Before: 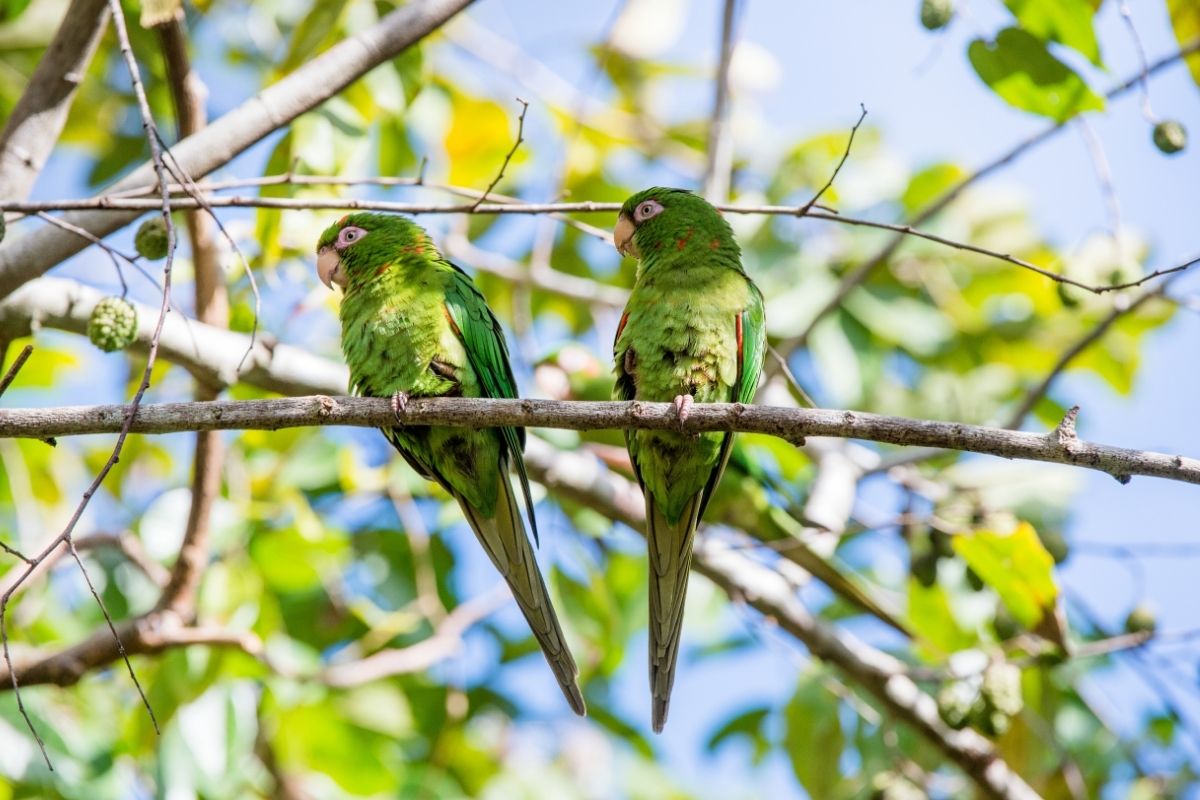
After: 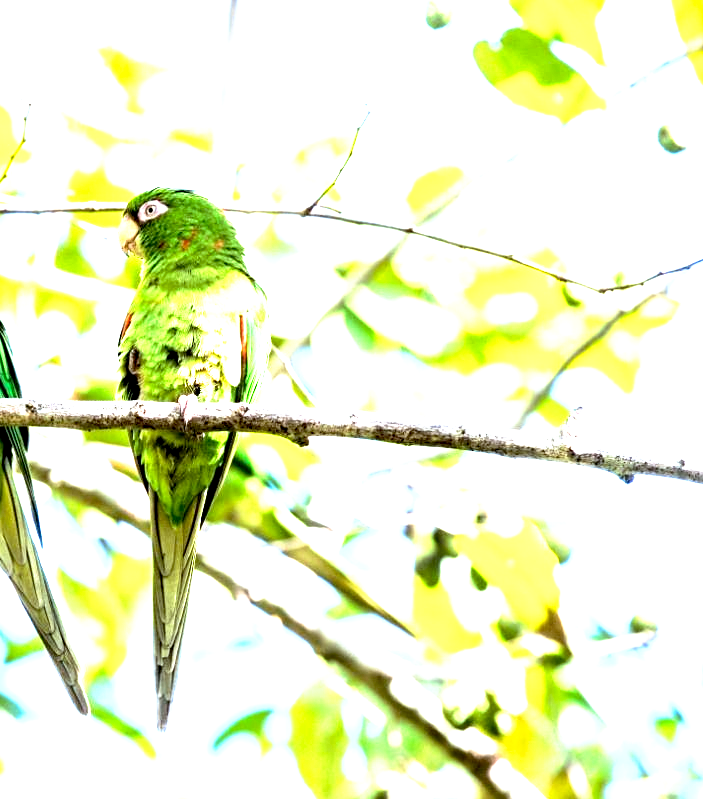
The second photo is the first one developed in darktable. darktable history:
crop: left 41.402%
exposure: black level correction 0, exposure 1.625 EV, compensate exposure bias true, compensate highlight preservation false
base curve: curves: ch0 [(0.017, 0) (0.425, 0.441) (0.844, 0.933) (1, 1)], preserve colors none
white balance: red 0.925, blue 1.046
tone equalizer: -8 EV -0.75 EV, -7 EV -0.7 EV, -6 EV -0.6 EV, -5 EV -0.4 EV, -3 EV 0.4 EV, -2 EV 0.6 EV, -1 EV 0.7 EV, +0 EV 0.75 EV, edges refinement/feathering 500, mask exposure compensation -1.57 EV, preserve details no
